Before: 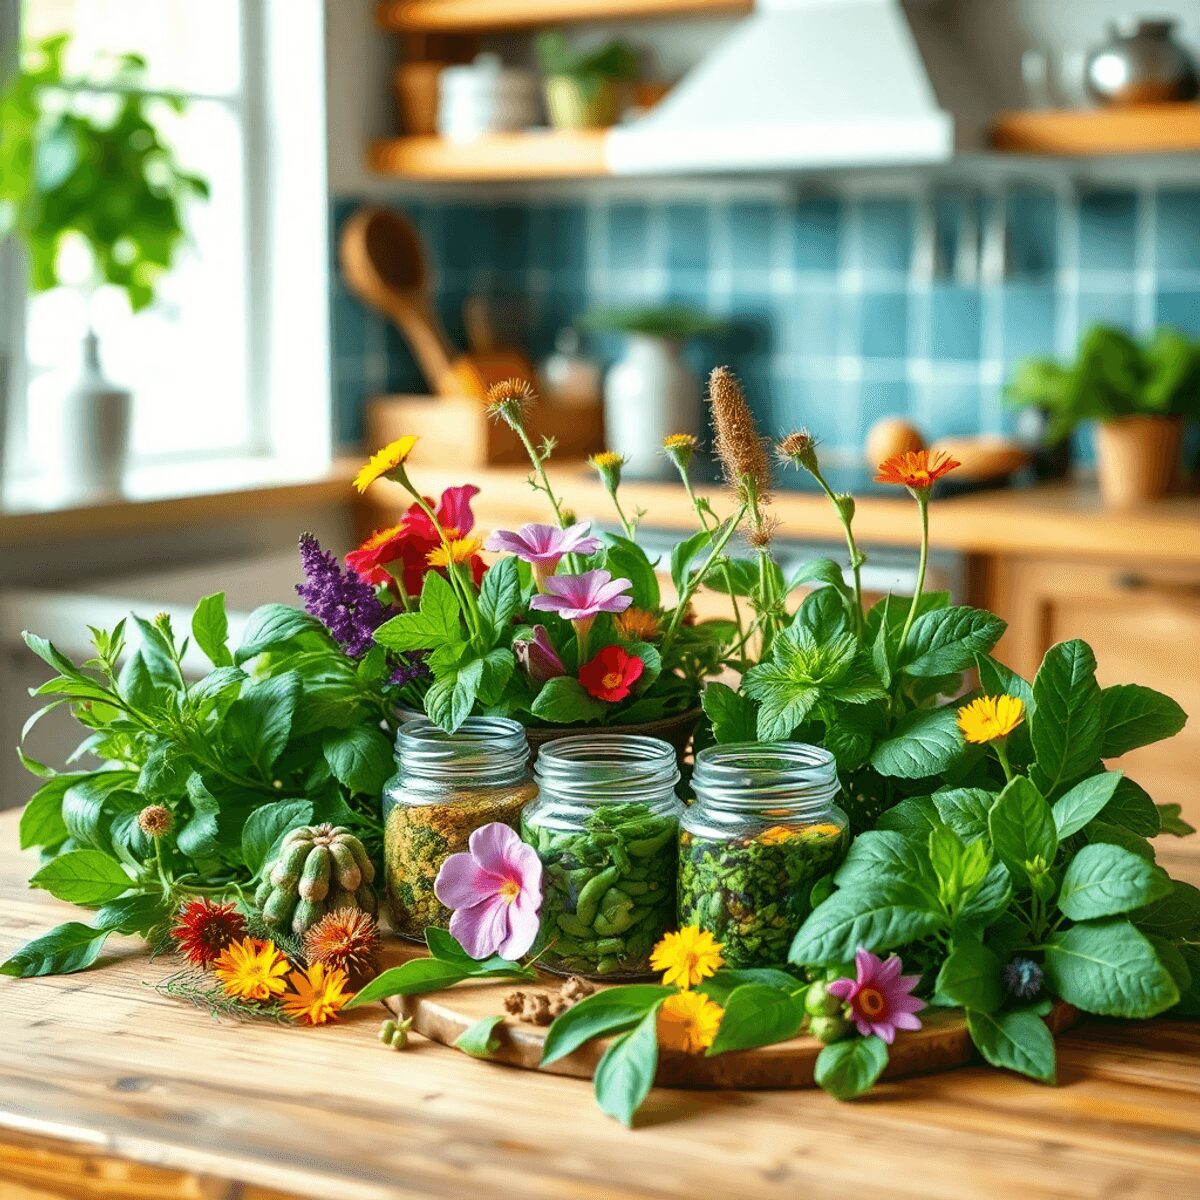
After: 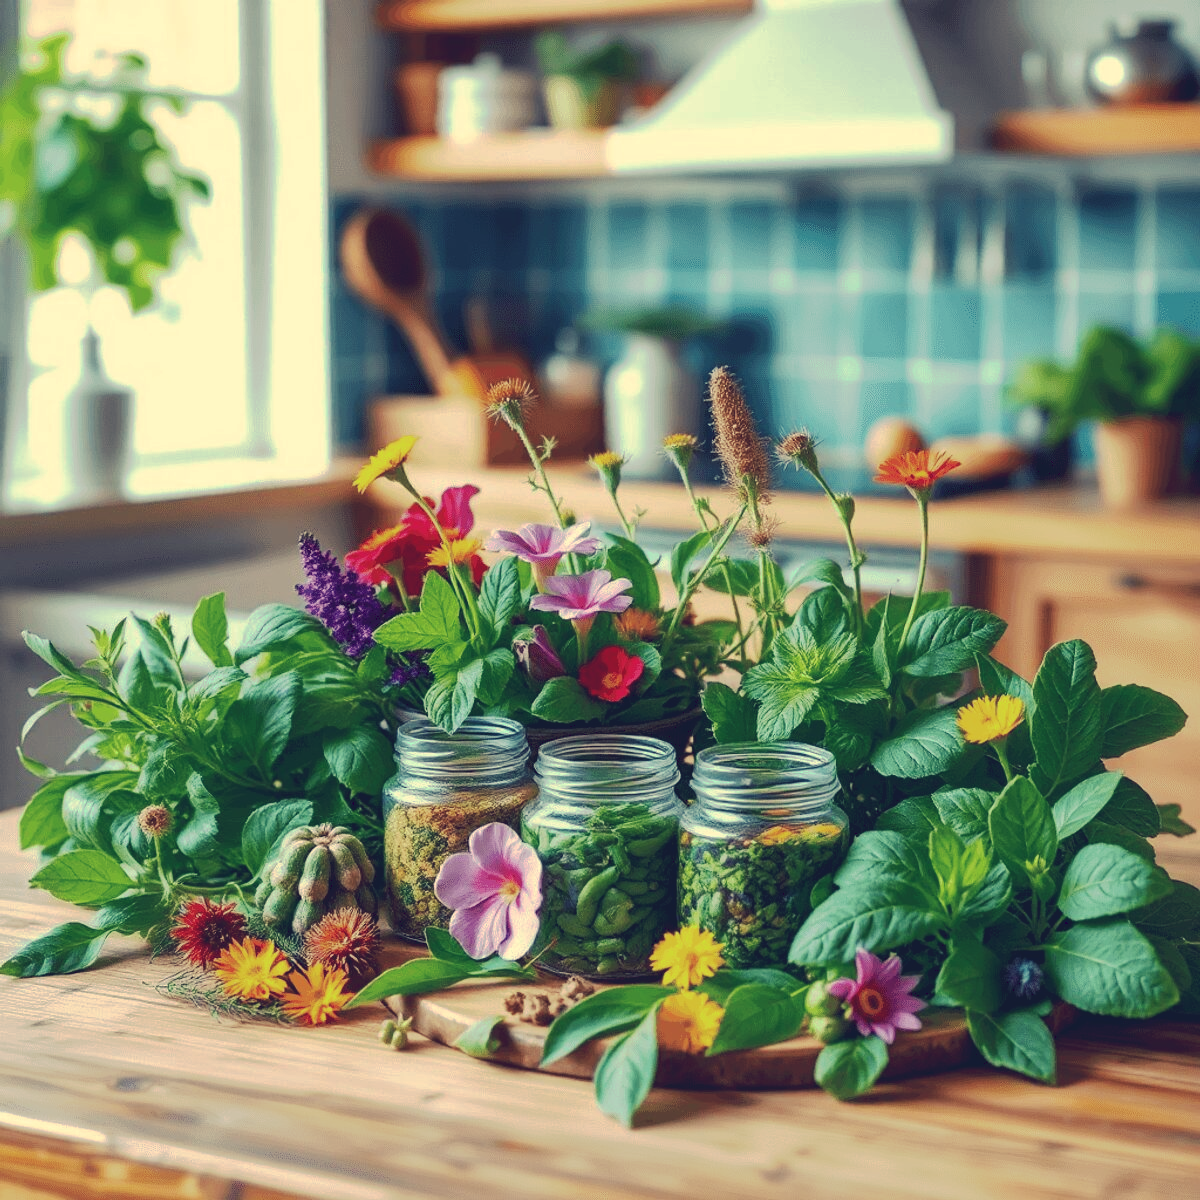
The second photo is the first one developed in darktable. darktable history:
tone curve: curves: ch0 [(0, 0) (0.003, 0.096) (0.011, 0.096) (0.025, 0.098) (0.044, 0.099) (0.069, 0.106) (0.1, 0.128) (0.136, 0.153) (0.177, 0.186) (0.224, 0.218) (0.277, 0.265) (0.335, 0.316) (0.399, 0.374) (0.468, 0.445) (0.543, 0.526) (0.623, 0.605) (0.709, 0.681) (0.801, 0.758) (0.898, 0.819) (1, 1)], preserve colors none
color look up table: target L [94.33, 93.2, 83.77, 83.14, 76.26, 76.02, 60.61, 55.35, 50.76, 49.39, 39.57, 39.46, 18.99, 203.3, 85.33, 83.58, 77.35, 72.23, 67.46, 65.75, 56.39, 51.38, 46.84, 45.42, 44.21, 38.9, 29.9, 19.09, 73.94, 61.47, 58.49, 57.82, 48.88, 49.55, 43.21, 42.98, 35.15, 35.43, 30.34, 9.116, 6.91, 3.331, 93.35, 84.01, 63.95, 62.31, 60.47, 41.95, 34.62], target a [-5.578, -12.76, -64.18, -28.18, -73.79, -32.46, -14.52, -48.15, -32.02, -2.56, -26.3, -24.12, -18.08, 0, 9.801, 5.755, 8.548, 10.98, 41.74, 38.05, 25.44, 71, 46.31, 67.04, 2.236, 43.74, 7.17, 24.88, 19.94, 58.58, 74.47, 33.42, 65.32, 22.98, 8.108, 52.58, 25.61, 58.73, 39.45, 47.71, 49.49, 30.78, -7.331, -50.86, -27.24, -37.65, -12.24, -7.748, -3.529], target b [27.45, 51.04, 23.17, 71.4, 64.73, 19.26, 34.19, 41.4, 7.922, 6.237, 26.81, -9.018, -0.39, -0.002, 34.11, 12.29, 68.67, 44.05, 2.005, 31.35, 23.96, 18.99, 39.82, 1.788, 21.01, 7.629, -7.815, 2.143, -15.46, -19.45, -42.02, -38.79, -57.75, -5.141, -61.35, -14.14, -35.18, -48.83, -83.68, -39.99, -68.53, -49.89, 7.346, -1.85, -32.98, -6.986, -9.241, -37.17, -29.05], num patches 49
